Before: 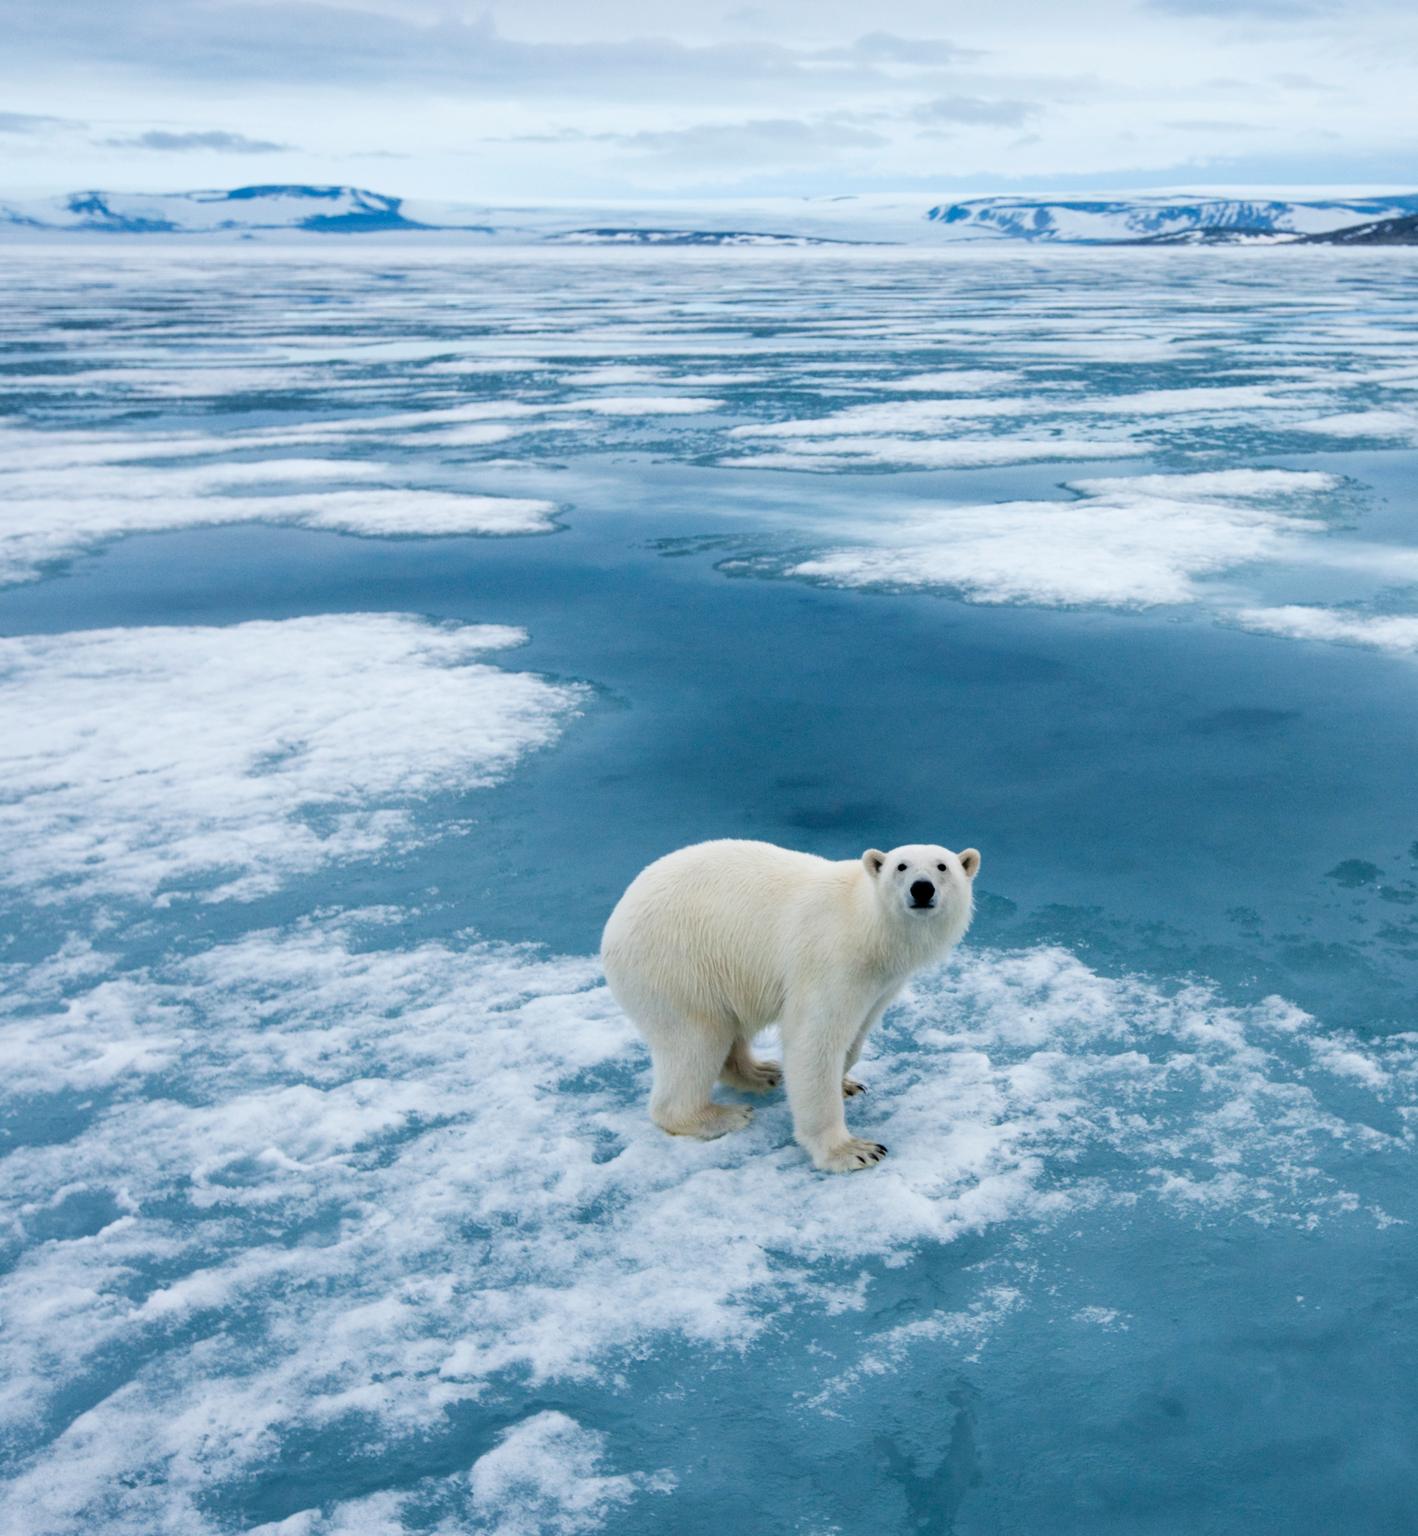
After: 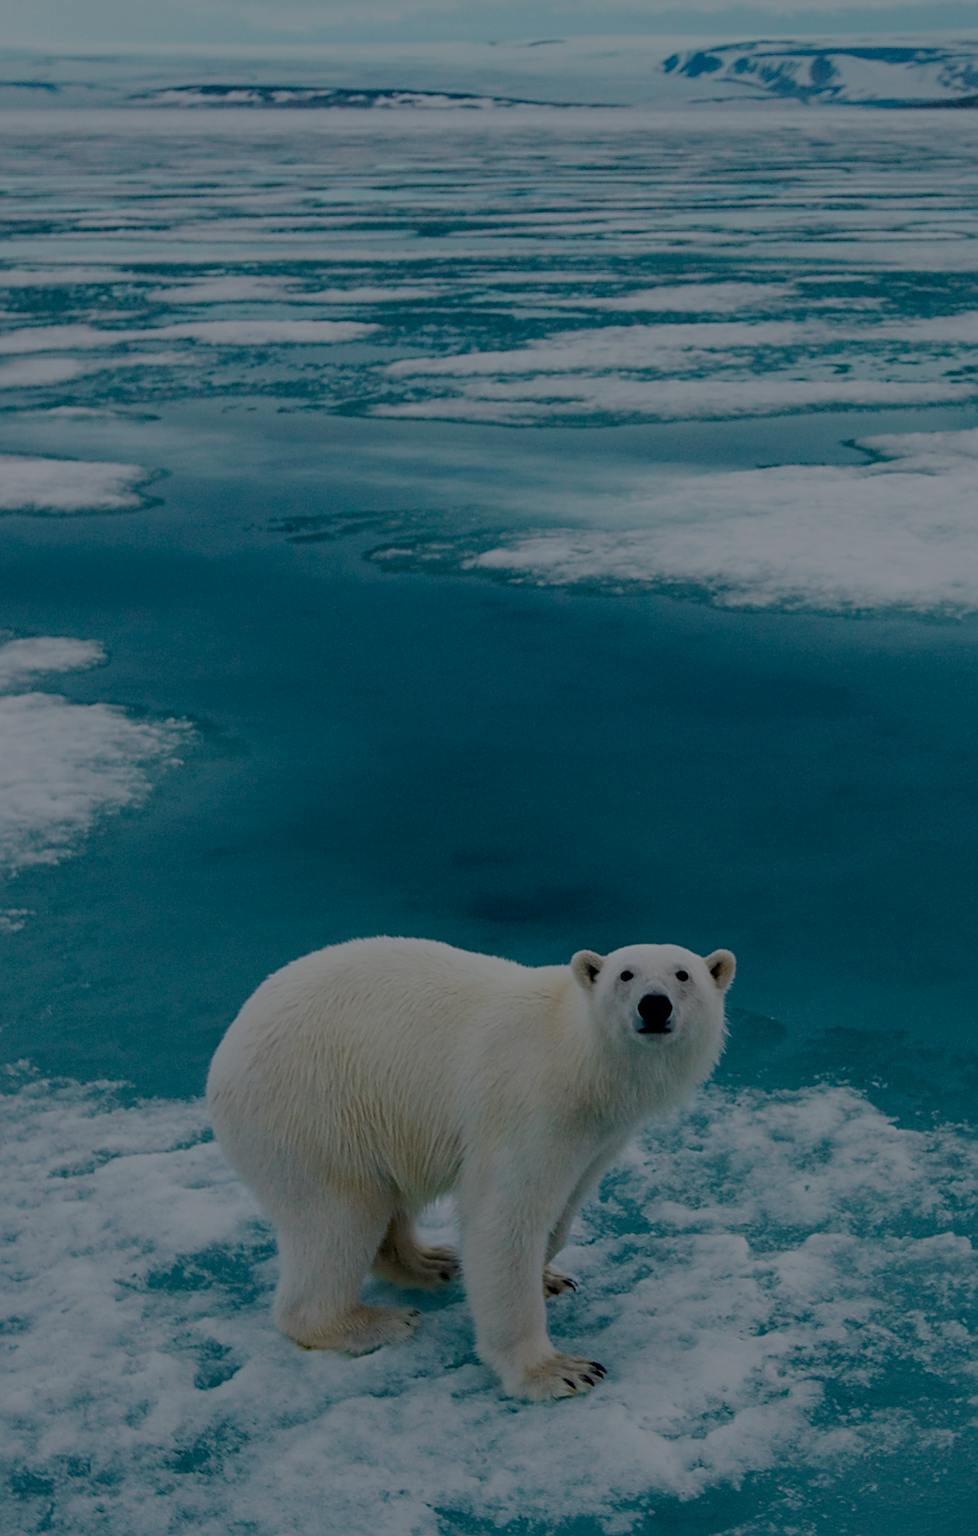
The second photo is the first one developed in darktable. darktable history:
crop: left 31.95%, top 10.937%, right 18.546%, bottom 17.359%
sharpen: radius 3, amount 0.775
exposure: exposure -2.014 EV, compensate highlight preservation false
tone curve: curves: ch0 [(0, 0) (0.051, 0.047) (0.102, 0.099) (0.232, 0.249) (0.462, 0.501) (0.698, 0.761) (0.908, 0.946) (1, 1)]; ch1 [(0, 0) (0.339, 0.298) (0.402, 0.363) (0.453, 0.413) (0.485, 0.469) (0.494, 0.493) (0.504, 0.501) (0.525, 0.533) (0.563, 0.591) (0.597, 0.631) (1, 1)]; ch2 [(0, 0) (0.48, 0.48) (0.504, 0.5) (0.539, 0.554) (0.59, 0.628) (0.642, 0.682) (0.824, 0.815) (1, 1)], color space Lab, independent channels, preserve colors none
